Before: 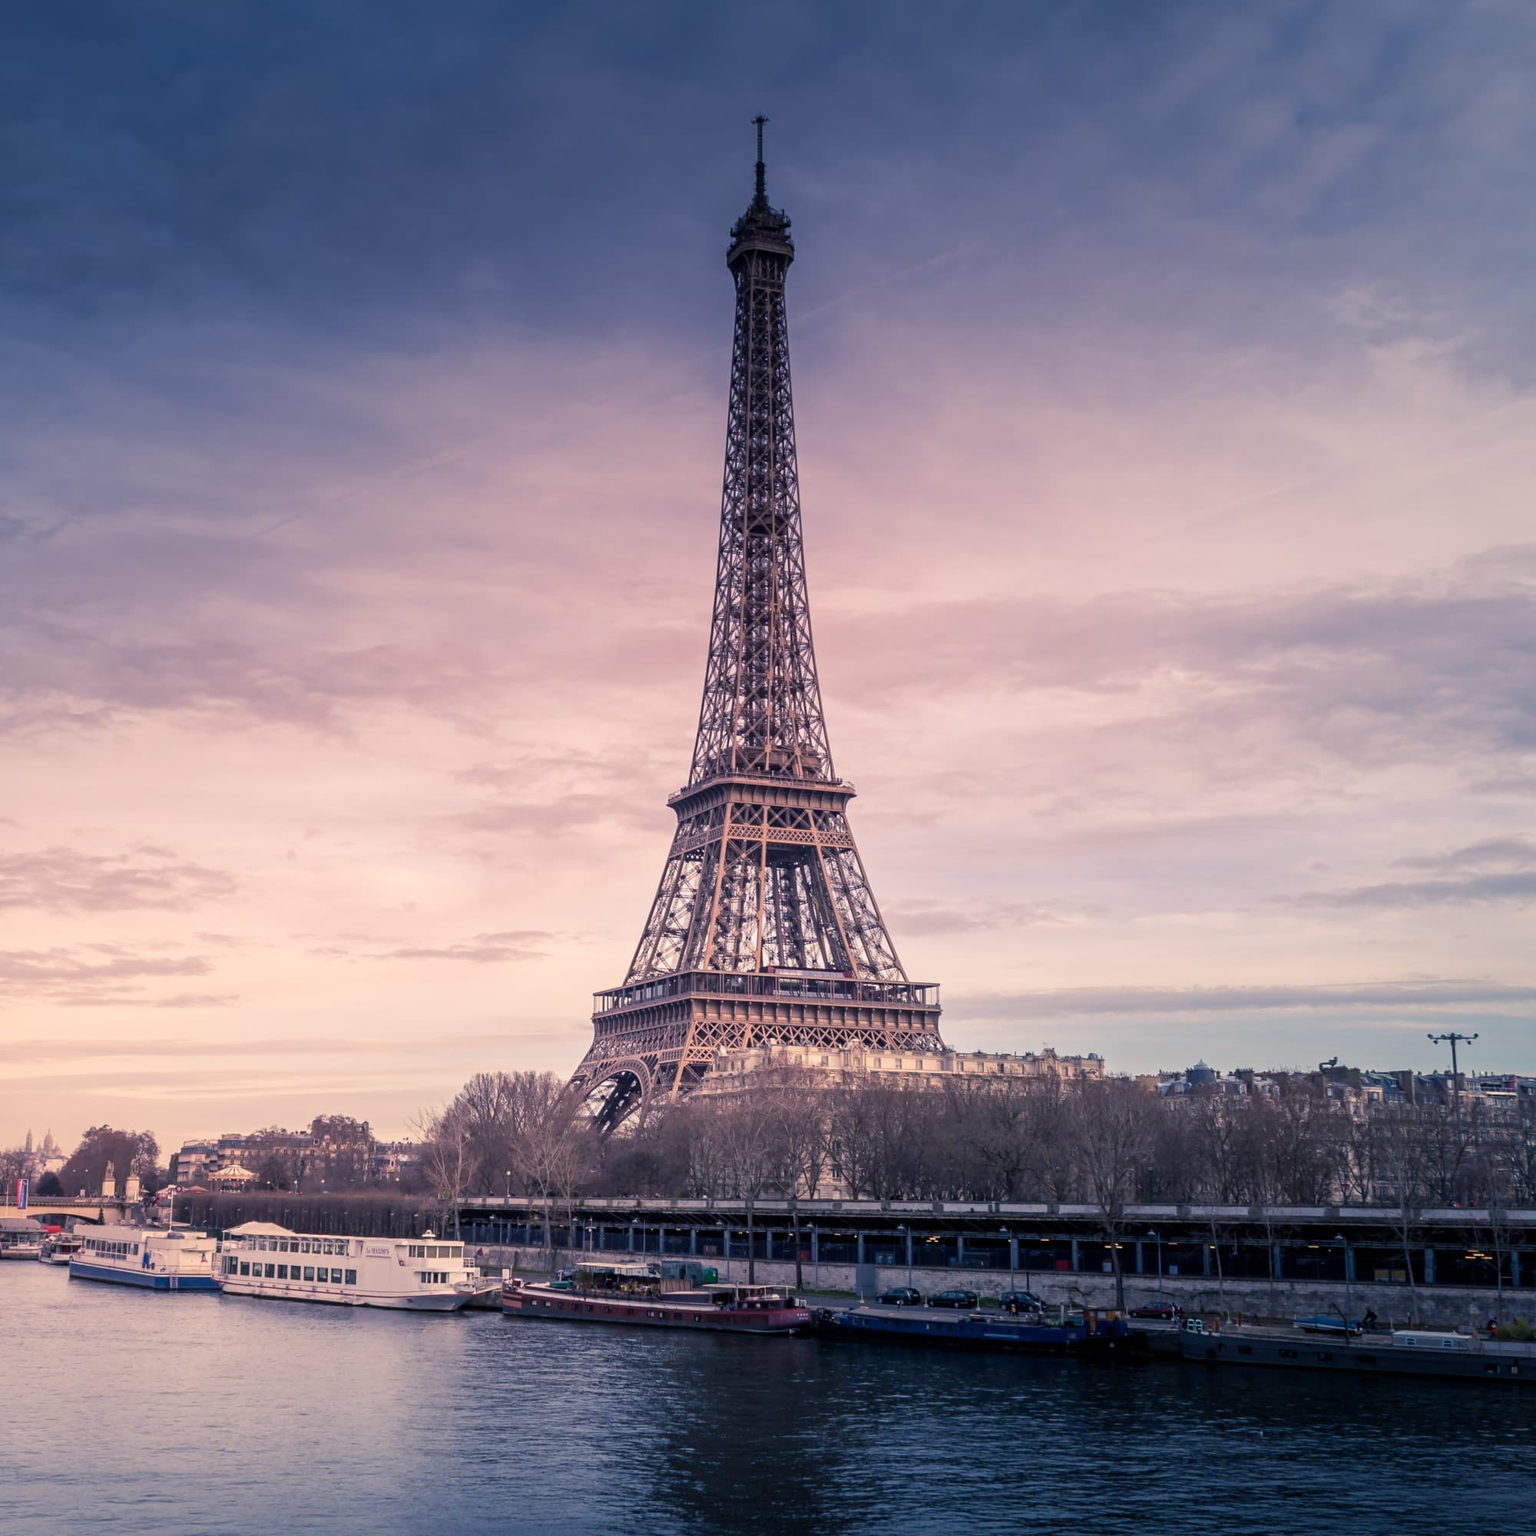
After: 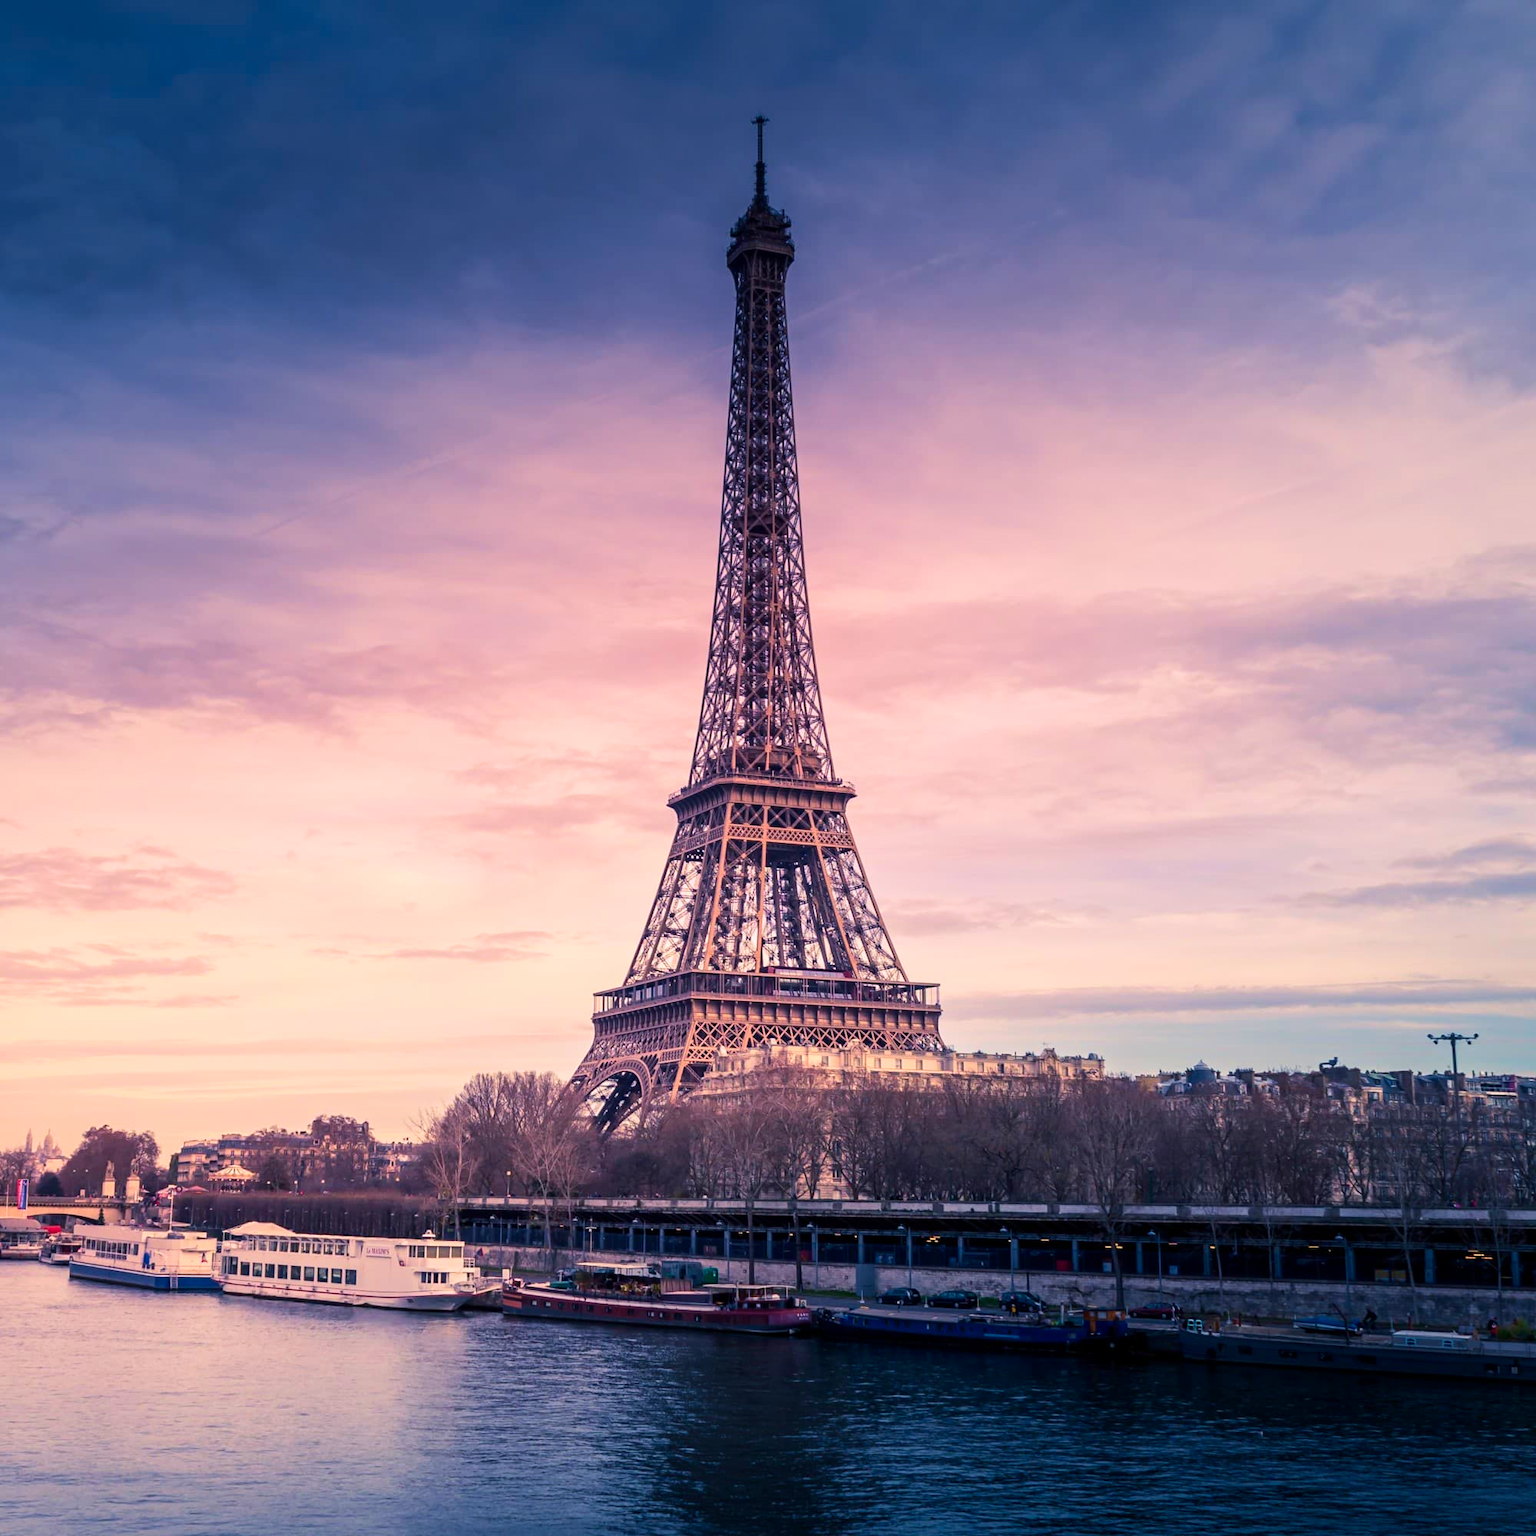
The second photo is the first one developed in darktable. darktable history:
velvia: on, module defaults
contrast brightness saturation: contrast 0.159, saturation 0.316
